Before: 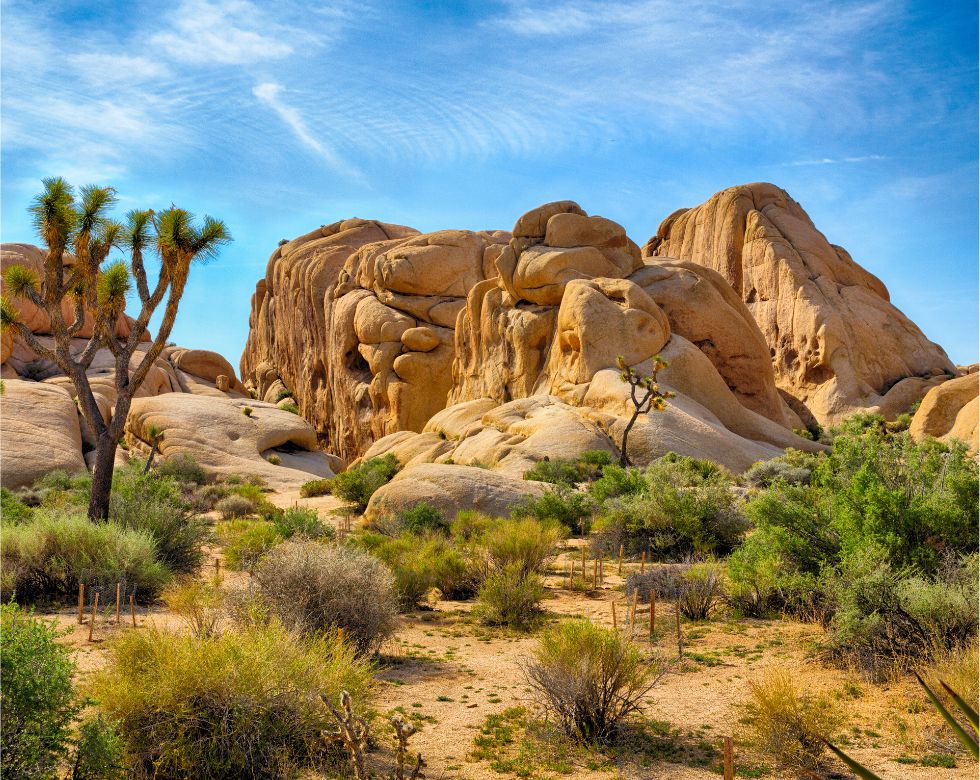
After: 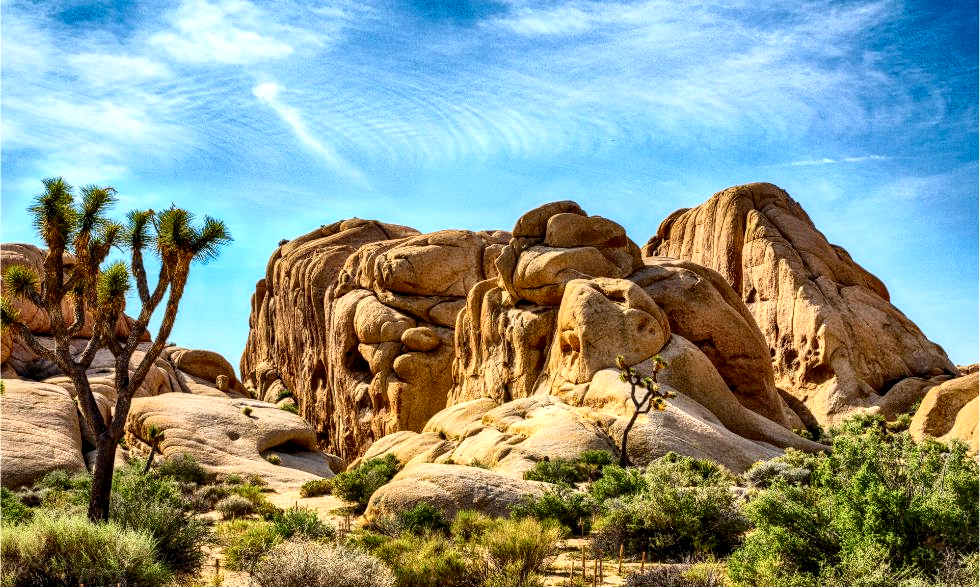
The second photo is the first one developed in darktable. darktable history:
crop: bottom 24.713%
contrast brightness saturation: contrast 0.287
haze removal: compatibility mode true
local contrast: detail 150%
